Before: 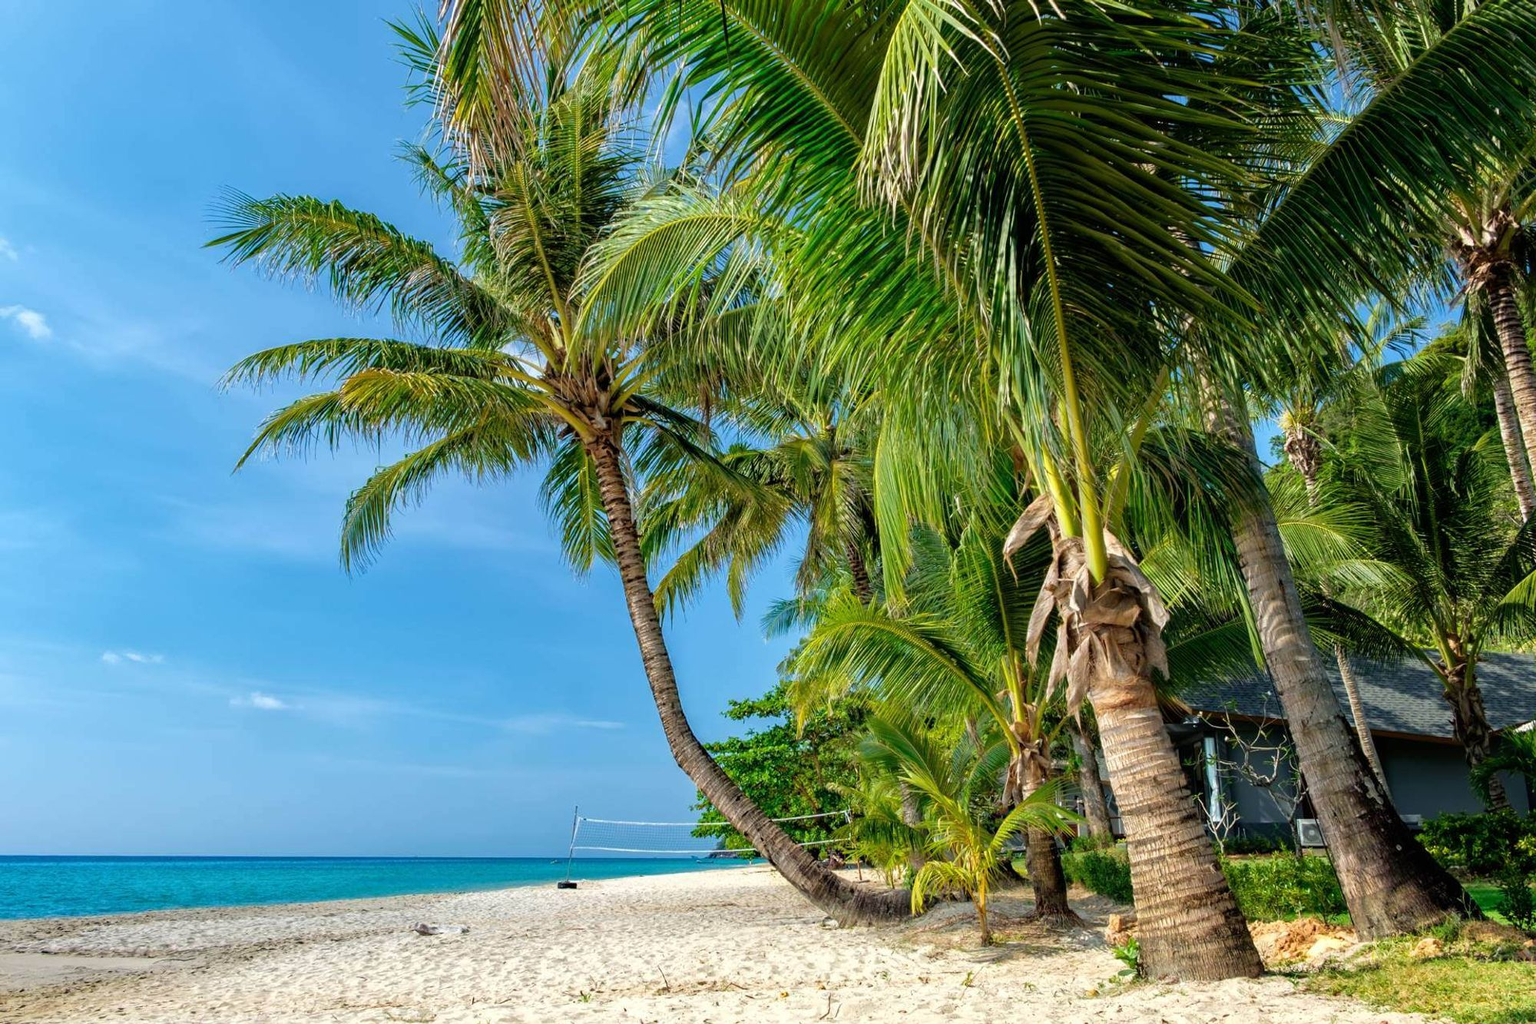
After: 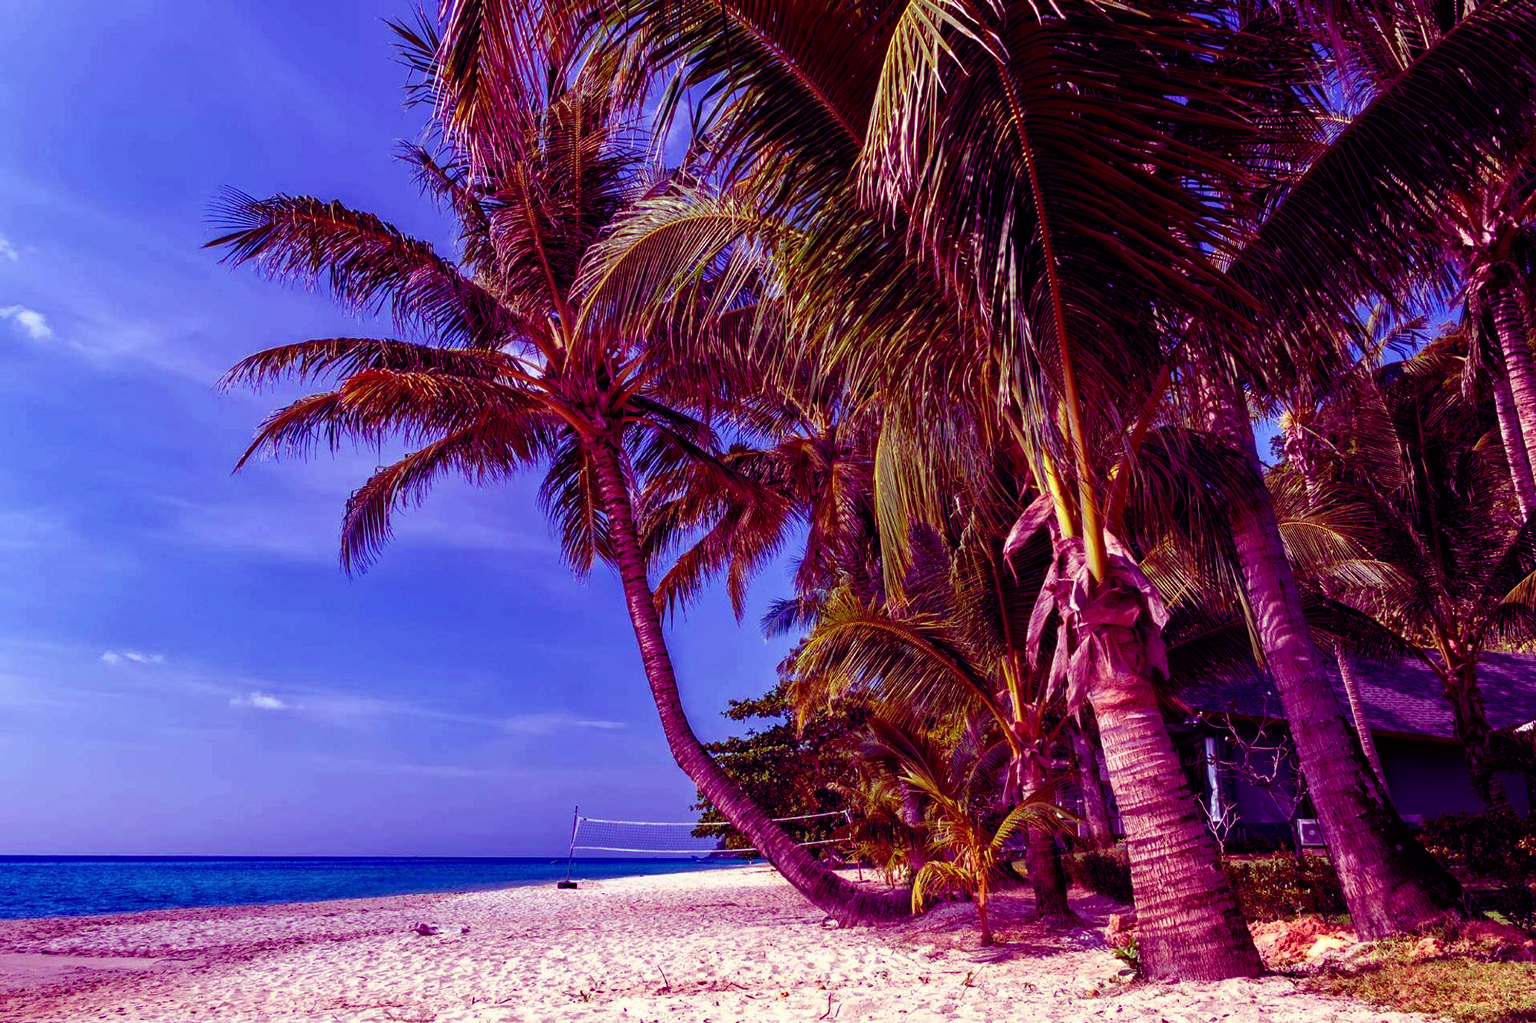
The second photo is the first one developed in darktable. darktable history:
color balance: lift [1, 1, 0.101, 1]
